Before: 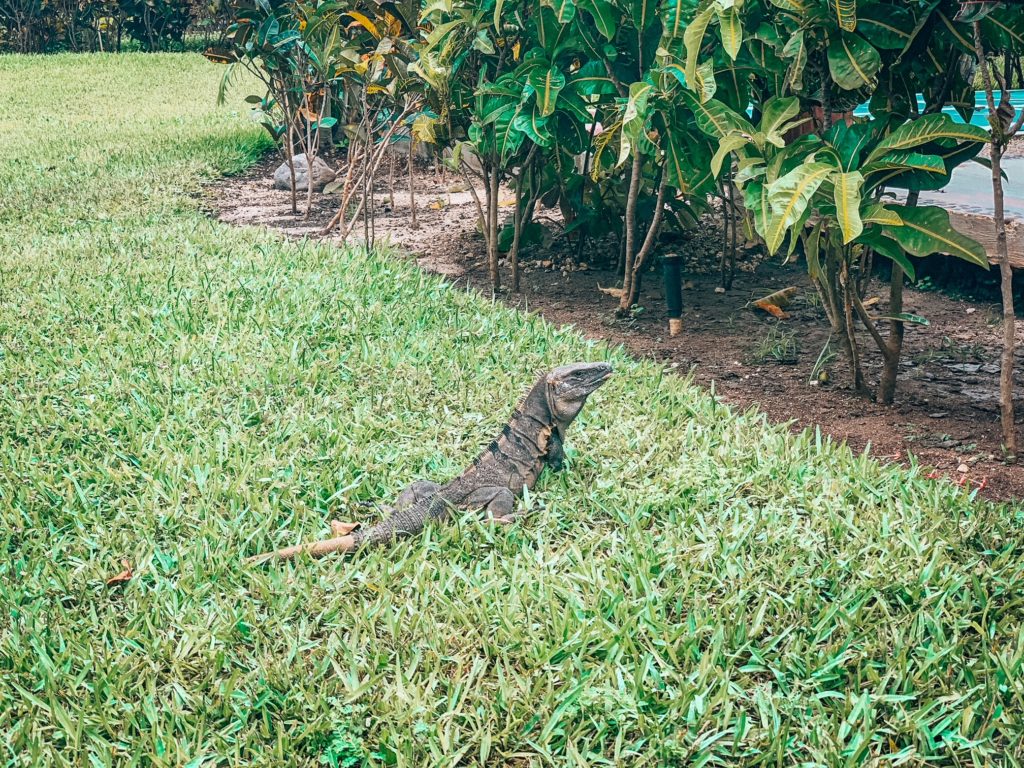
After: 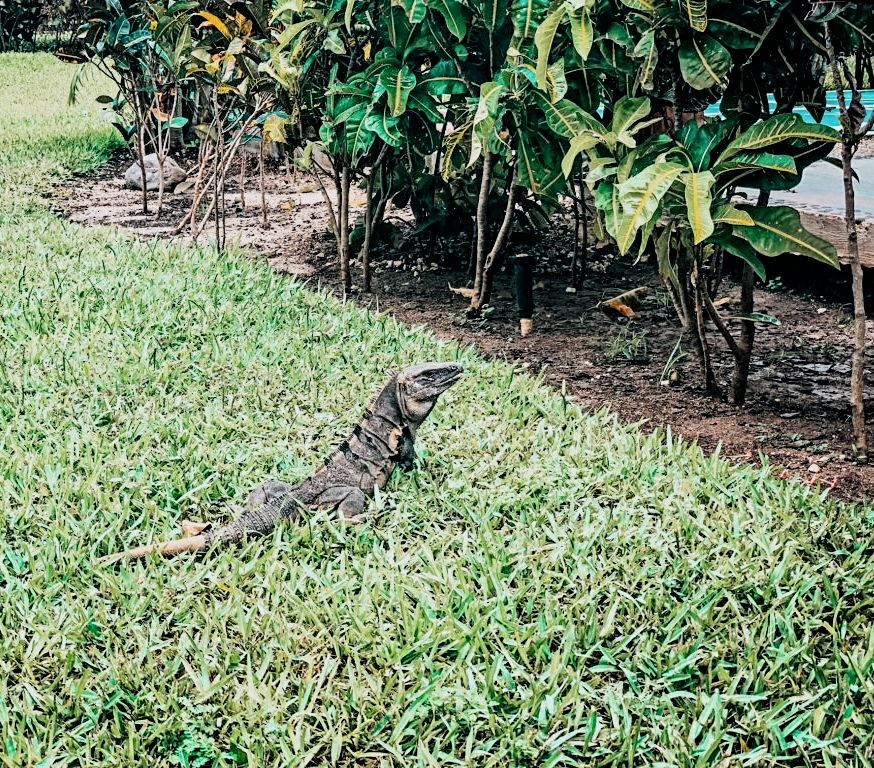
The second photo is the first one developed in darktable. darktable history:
filmic rgb: black relative exposure -5 EV, hardness 2.88, contrast 1.4, highlights saturation mix -30%
contrast equalizer: y [[0.5, 0.501, 0.525, 0.597, 0.58, 0.514], [0.5 ×6], [0.5 ×6], [0 ×6], [0 ×6]]
crop and rotate: left 14.584%
